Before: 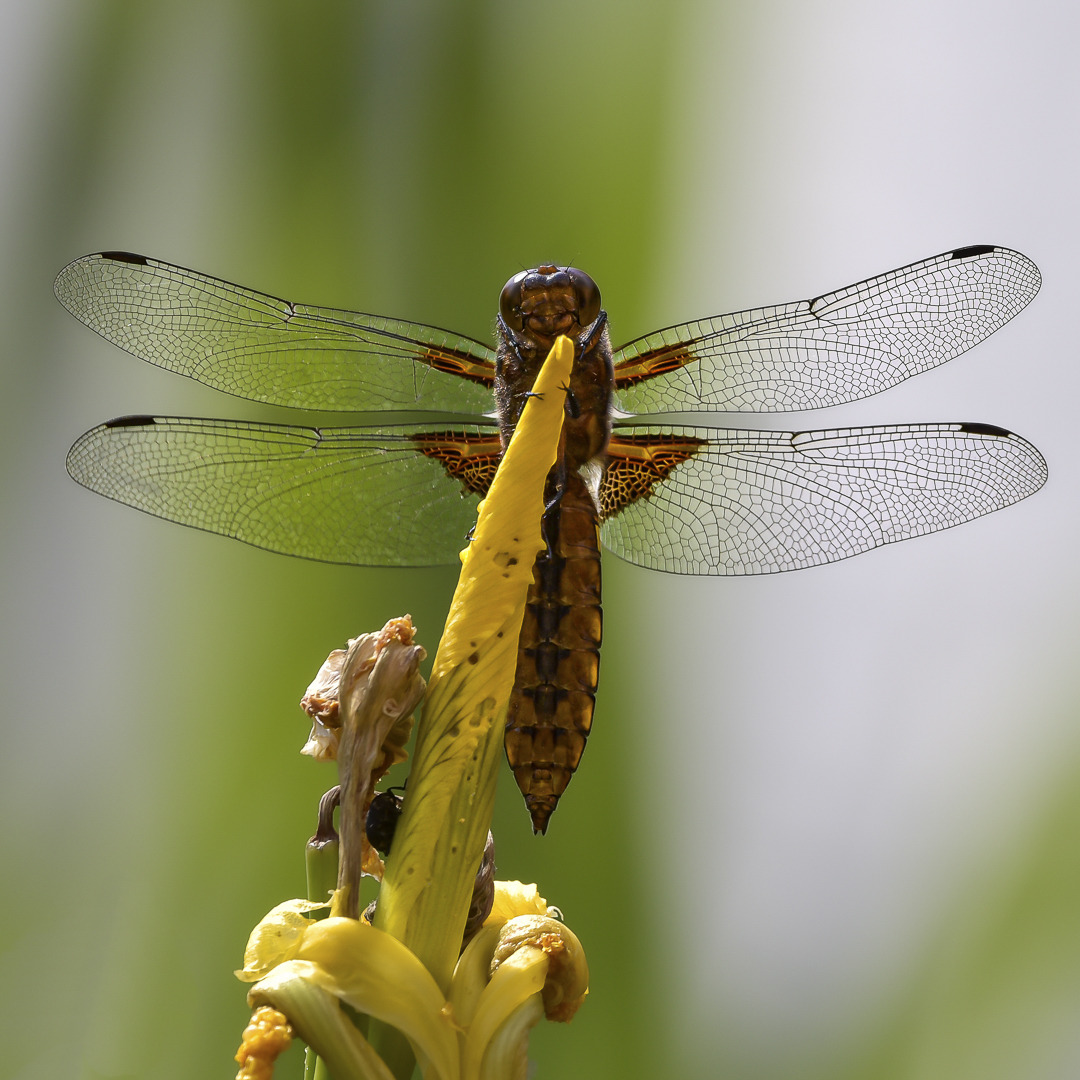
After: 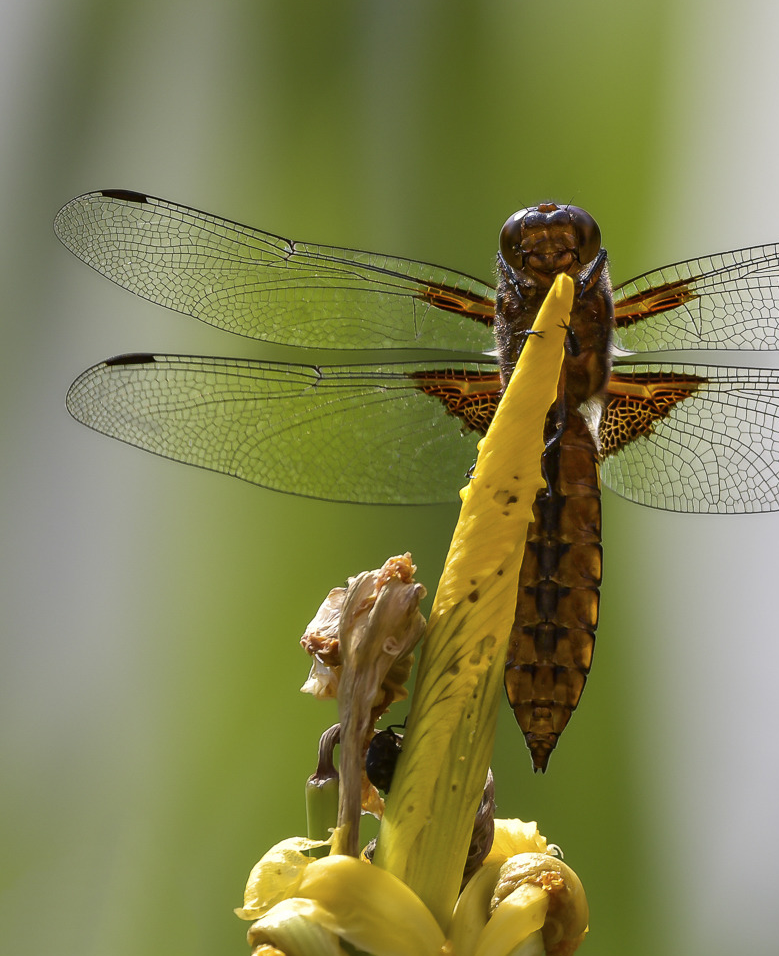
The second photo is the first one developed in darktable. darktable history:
crop: top 5.793%, right 27.858%, bottom 5.673%
